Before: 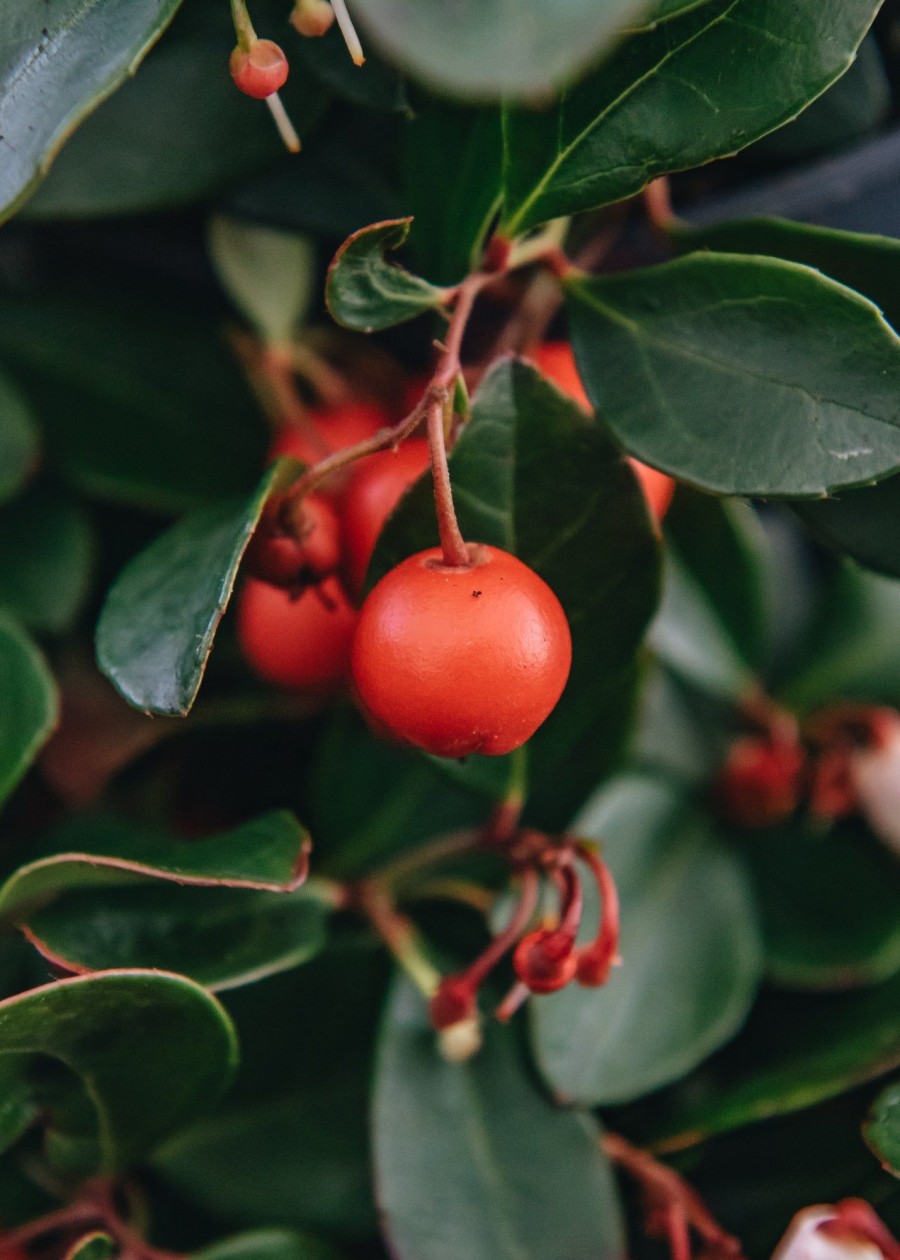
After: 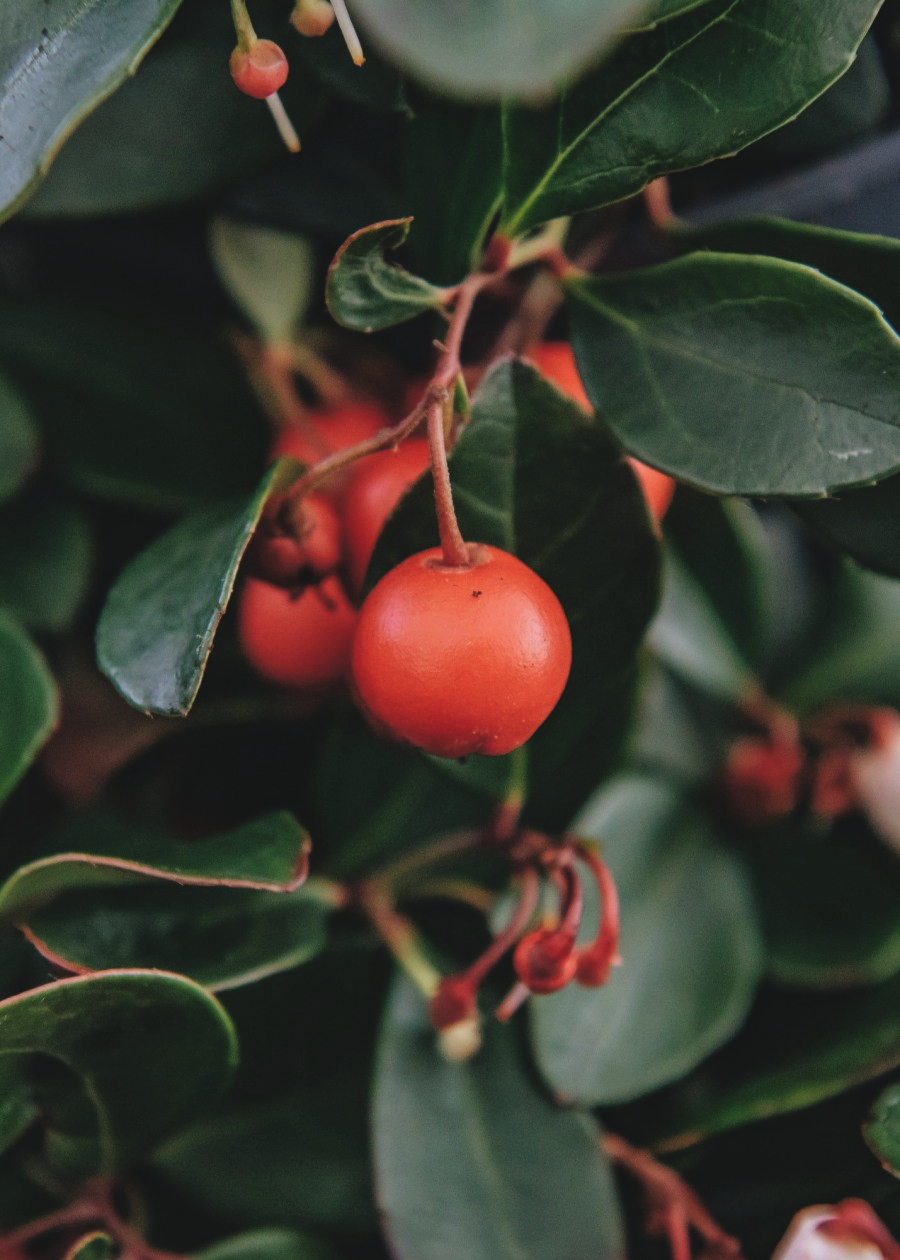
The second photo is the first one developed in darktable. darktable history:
exposure: black level correction -0.014, exposure -0.193 EV, compensate highlight preservation false
rgb curve: curves: ch0 [(0, 0) (0.136, 0.078) (0.262, 0.245) (0.414, 0.42) (1, 1)], compensate middle gray true, preserve colors basic power
